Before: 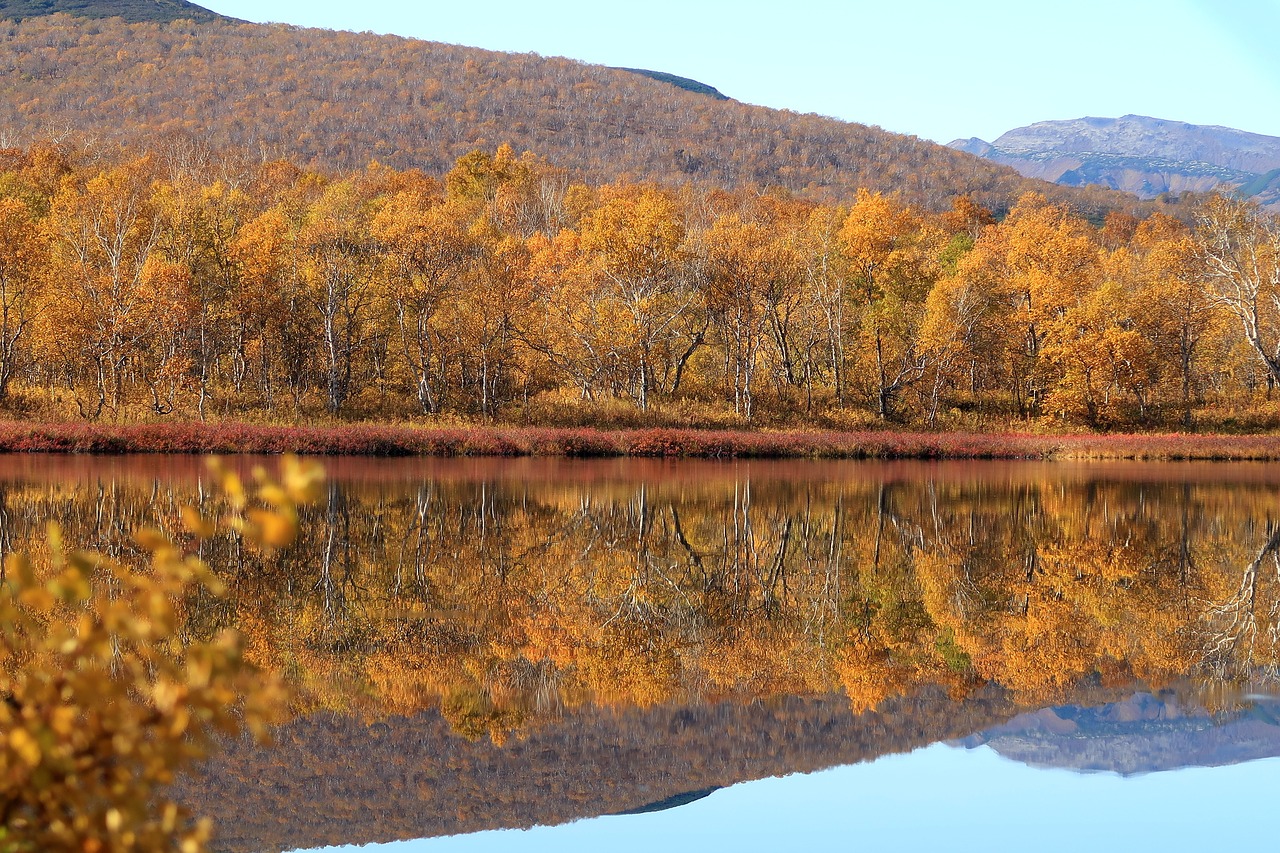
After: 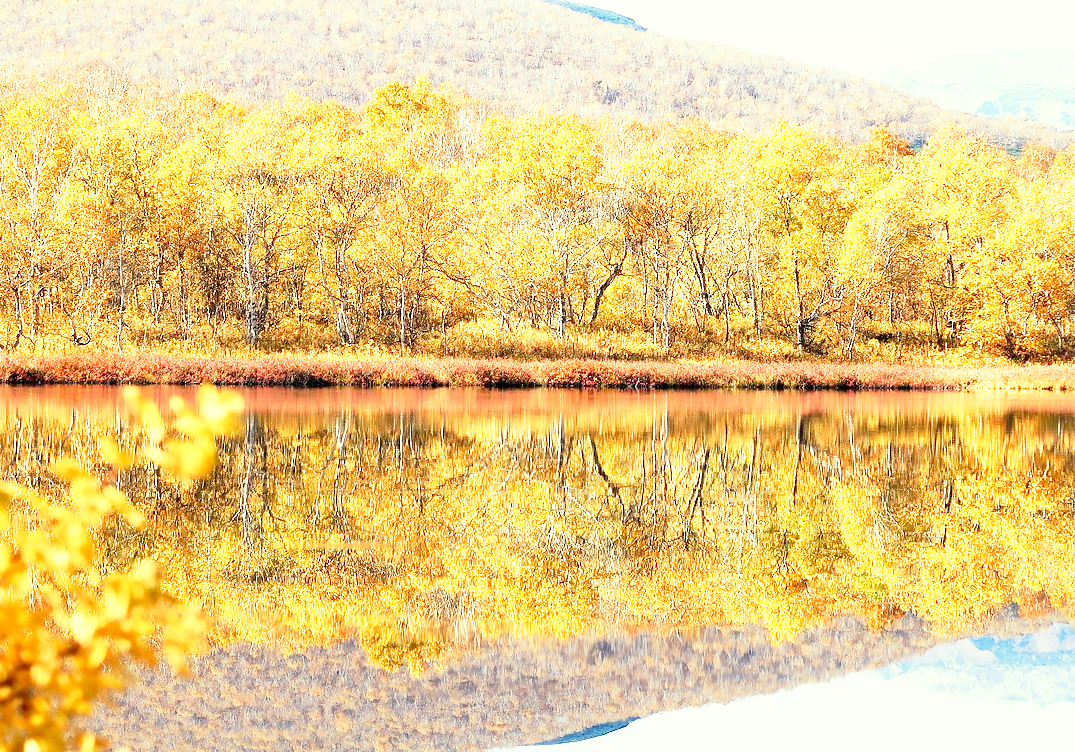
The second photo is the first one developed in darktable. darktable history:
color correction: highlights a* -4.28, highlights b* 6.53
white balance: emerald 1
exposure: black level correction 0, exposure 1.2 EV, compensate highlight preservation false
crop: left 6.446%, top 8.188%, right 9.538%, bottom 3.548%
base curve: curves: ch0 [(0, 0) (0.012, 0.01) (0.073, 0.168) (0.31, 0.711) (0.645, 0.957) (1, 1)], preserve colors none
